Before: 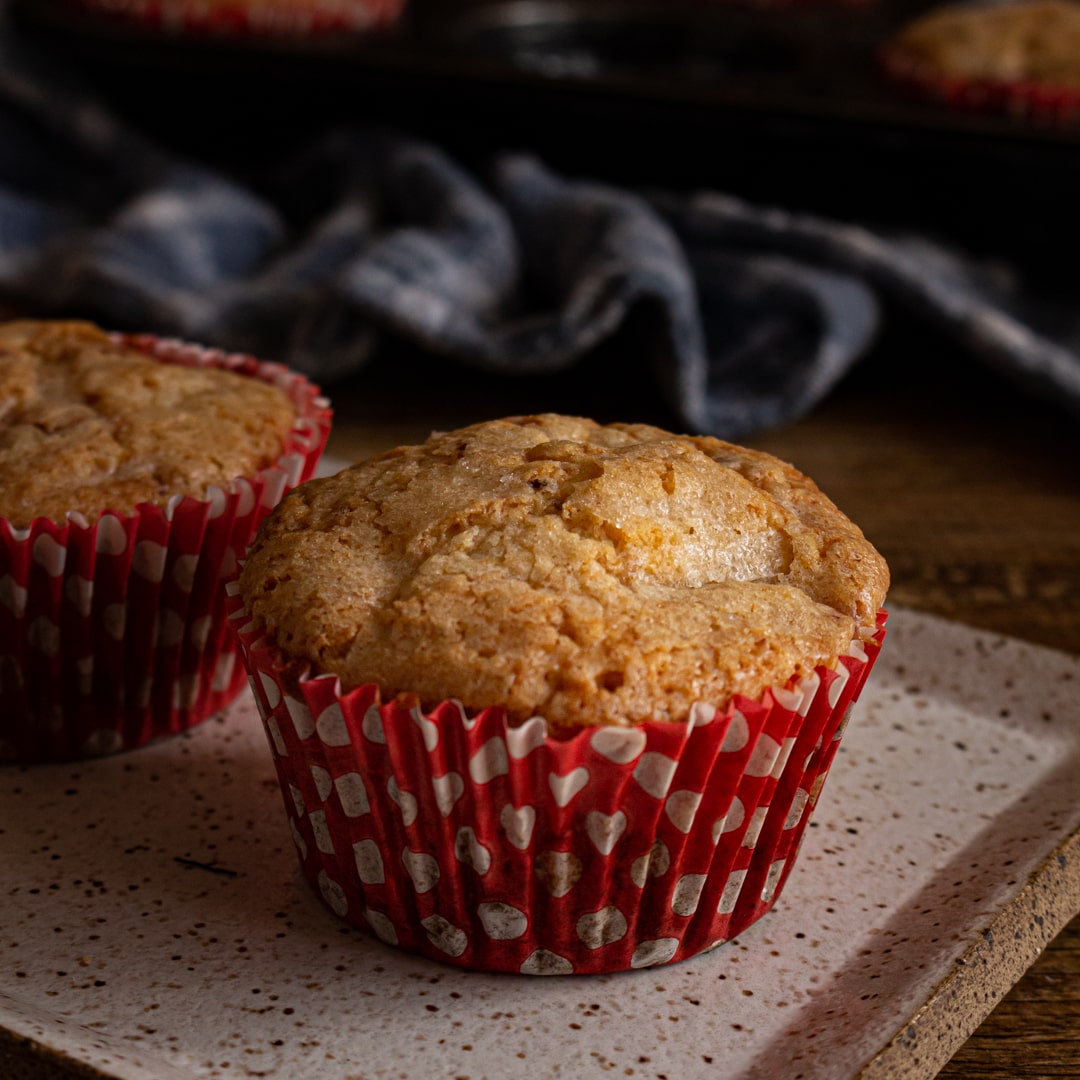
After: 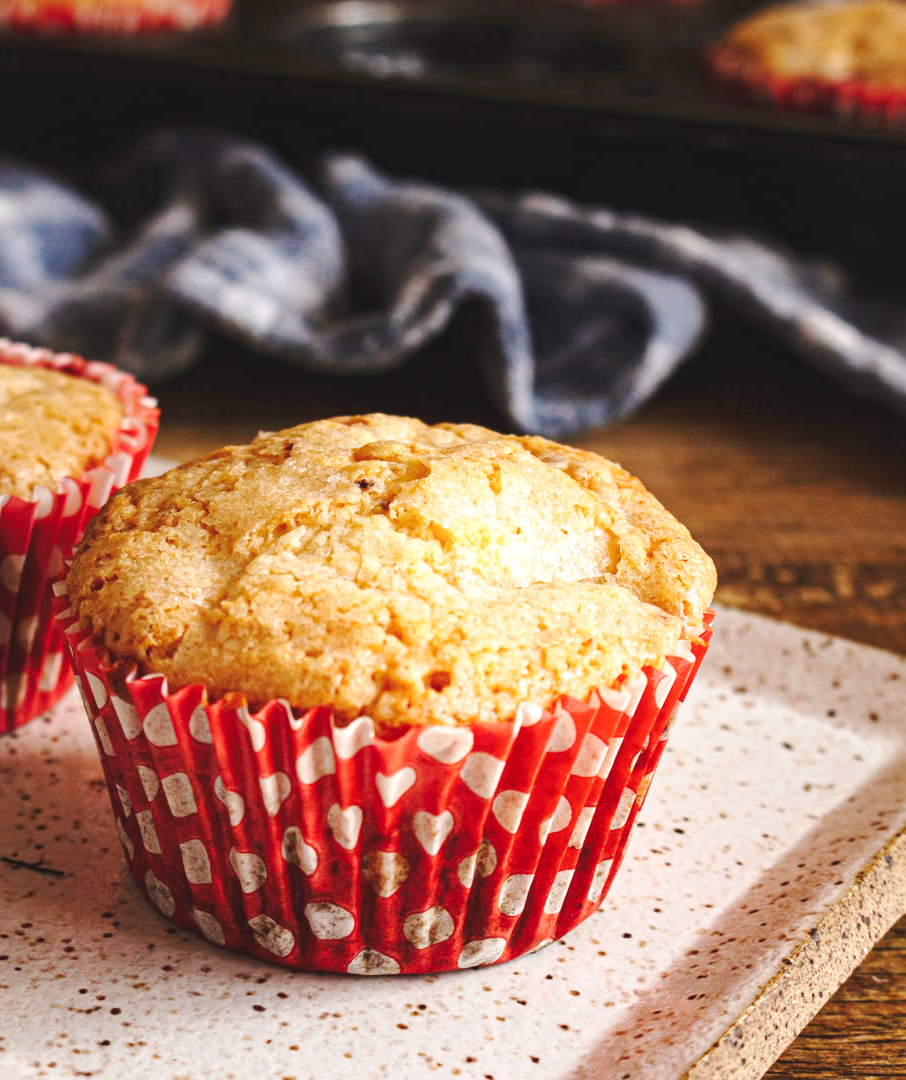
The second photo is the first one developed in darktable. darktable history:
crop: left 16.05%
base curve: curves: ch0 [(0, 0.007) (0.028, 0.063) (0.121, 0.311) (0.46, 0.743) (0.859, 0.957) (1, 1)], preserve colors none
exposure: black level correction 0, exposure 1.105 EV, compensate highlight preservation false
